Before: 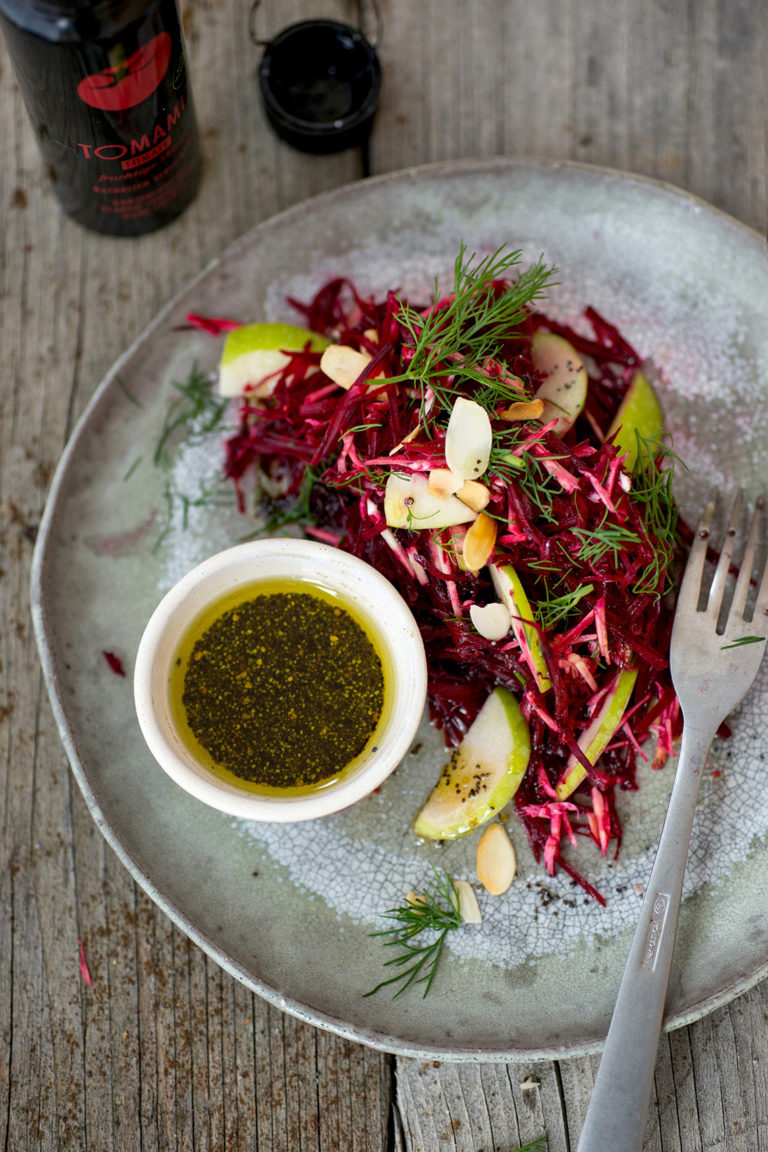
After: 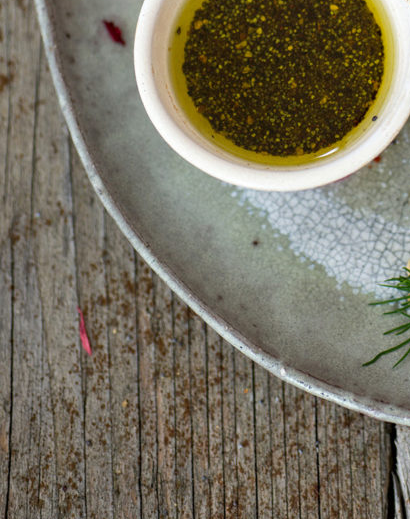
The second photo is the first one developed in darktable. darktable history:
crop and rotate: top 54.778%, right 46.61%, bottom 0.159%
shadows and highlights: soften with gaussian
